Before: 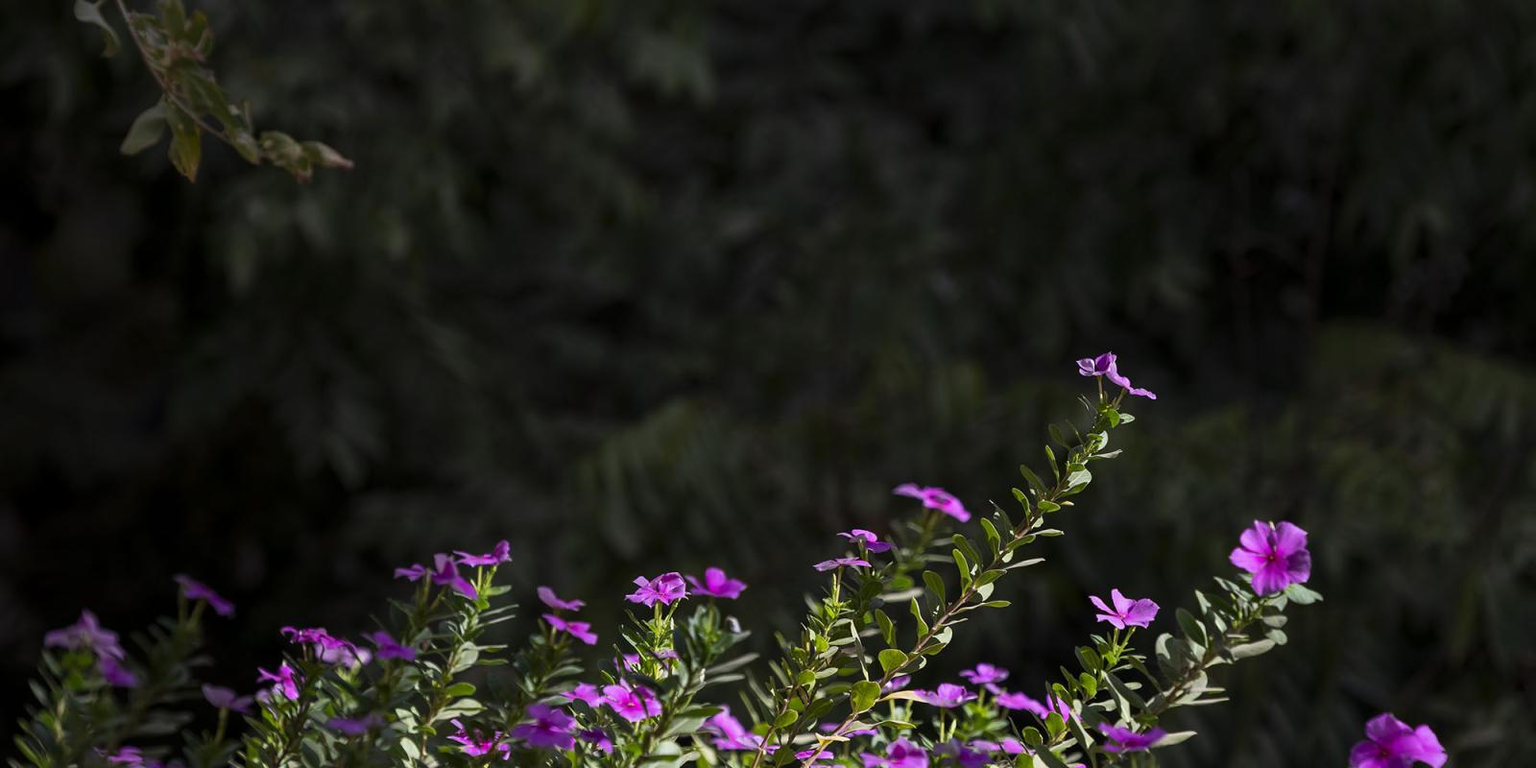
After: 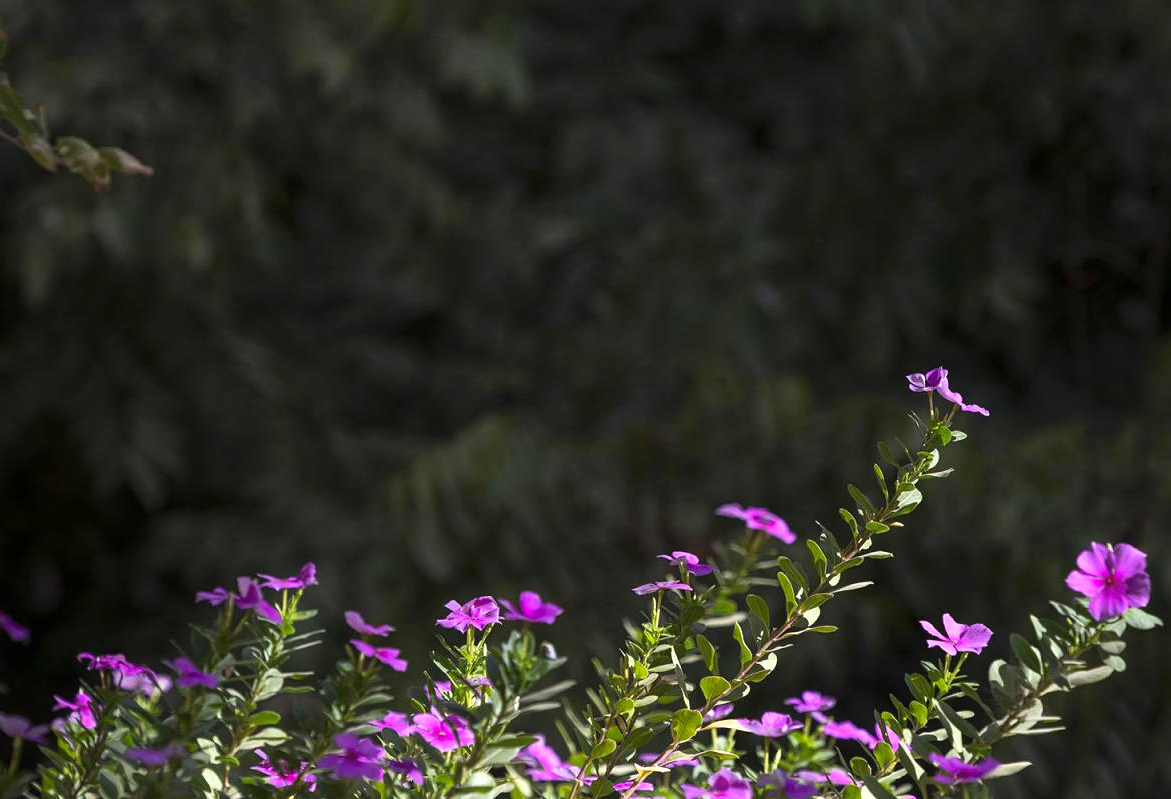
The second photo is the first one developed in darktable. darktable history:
exposure: exposure 0.669 EV, compensate highlight preservation false
contrast equalizer: y [[0.5, 0.488, 0.462, 0.461, 0.491, 0.5], [0.5 ×6], [0.5 ×6], [0 ×6], [0 ×6]]
crop: left 13.443%, right 13.31%
